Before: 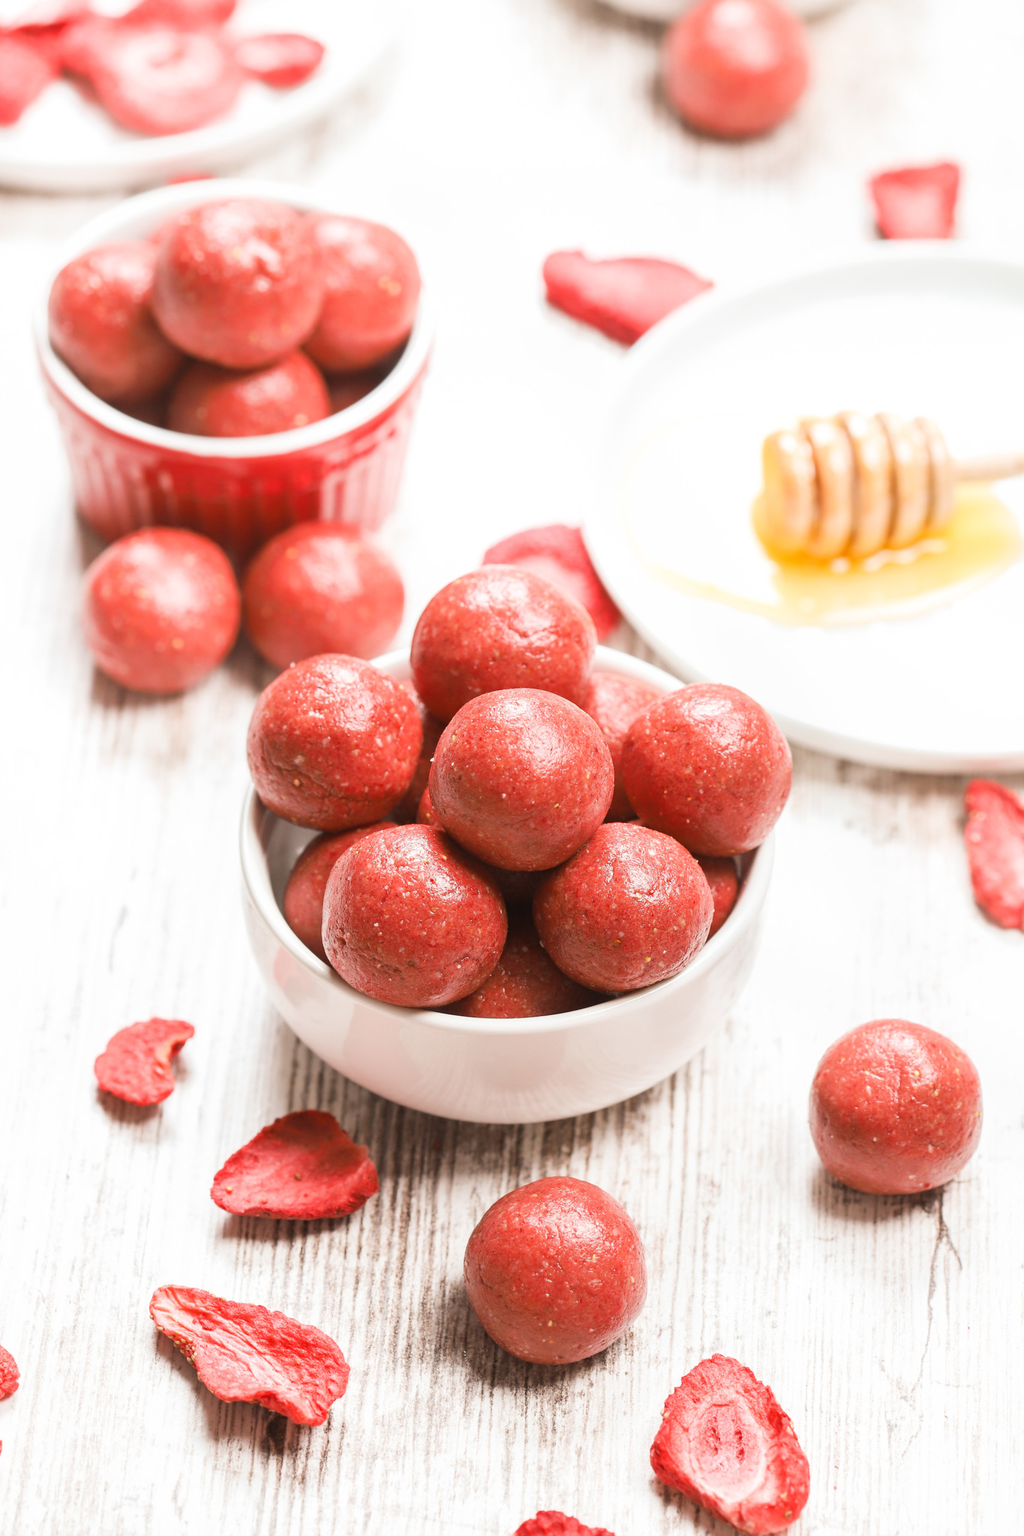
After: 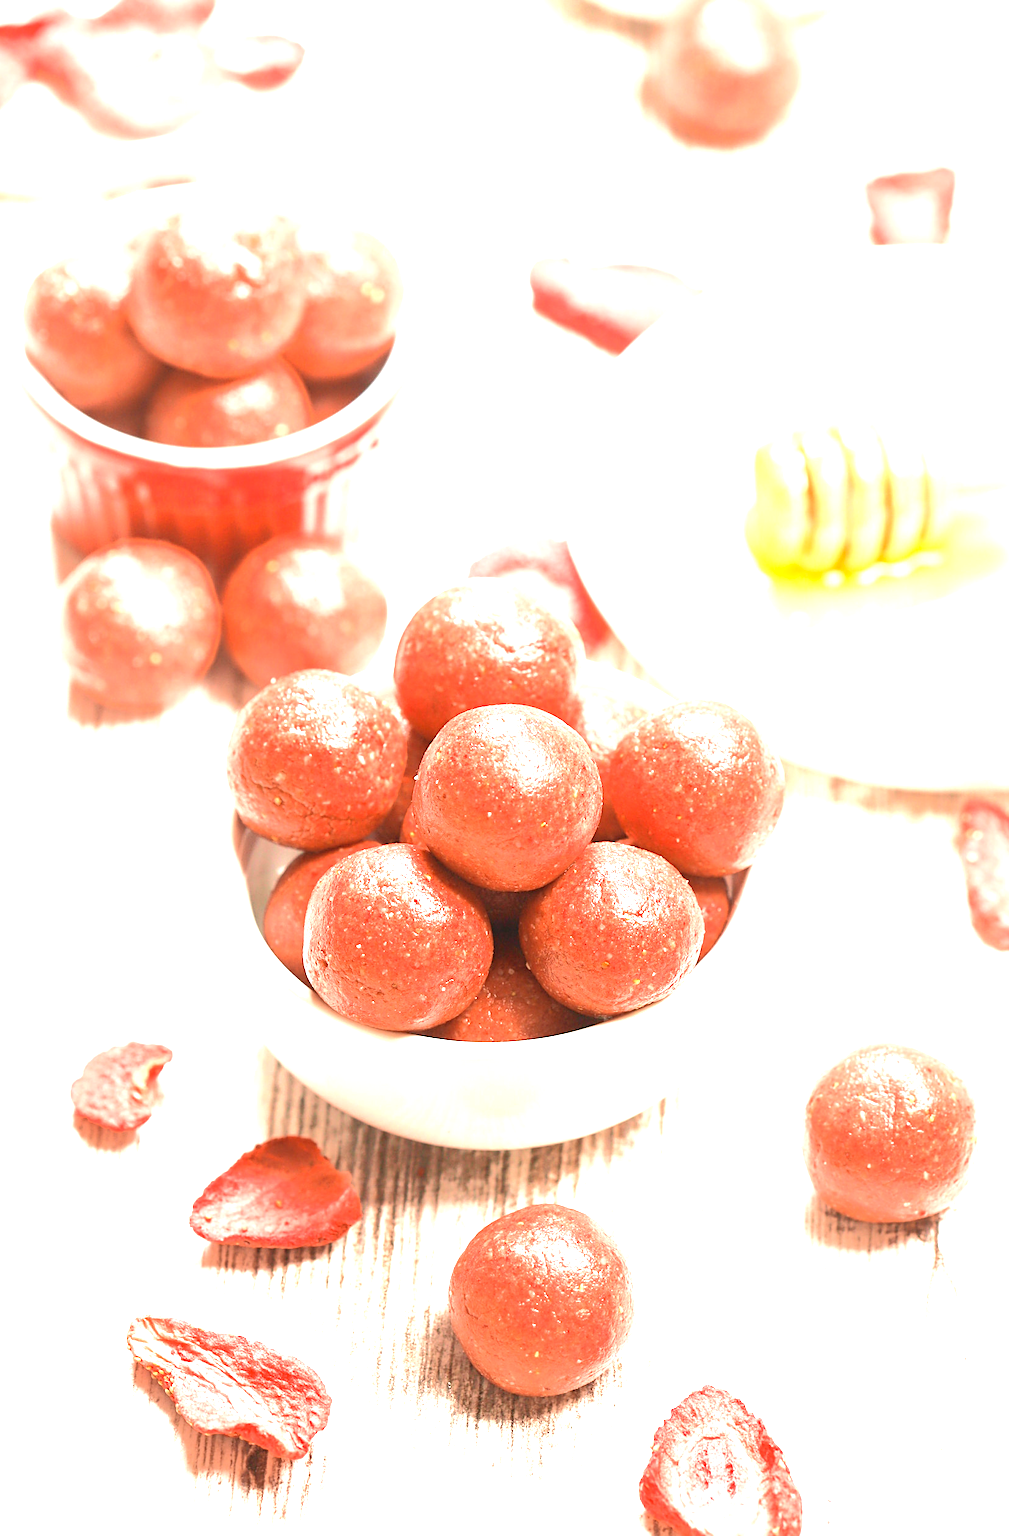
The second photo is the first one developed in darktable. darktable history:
sharpen: on, module defaults
crop and rotate: left 2.536%, right 1.107%, bottom 2.246%
exposure: black level correction 0, exposure 1.379 EV, compensate exposure bias true, compensate highlight preservation false
rgb curve: curves: ch0 [(0, 0) (0.053, 0.068) (0.122, 0.128) (1, 1)]
tone curve: curves: ch0 [(0, 0.019) (0.066, 0.054) (0.184, 0.184) (0.369, 0.417) (0.501, 0.586) (0.617, 0.71) (0.743, 0.787) (0.997, 0.997)]; ch1 [(0, 0) (0.187, 0.156) (0.388, 0.372) (0.437, 0.428) (0.474, 0.472) (0.499, 0.5) (0.521, 0.514) (0.548, 0.567) (0.6, 0.629) (0.82, 0.831) (1, 1)]; ch2 [(0, 0) (0.234, 0.227) (0.352, 0.372) (0.459, 0.484) (0.5, 0.505) (0.518, 0.516) (0.529, 0.541) (0.56, 0.594) (0.607, 0.644) (0.74, 0.771) (0.858, 0.873) (0.999, 0.994)], color space Lab, independent channels, preserve colors none
